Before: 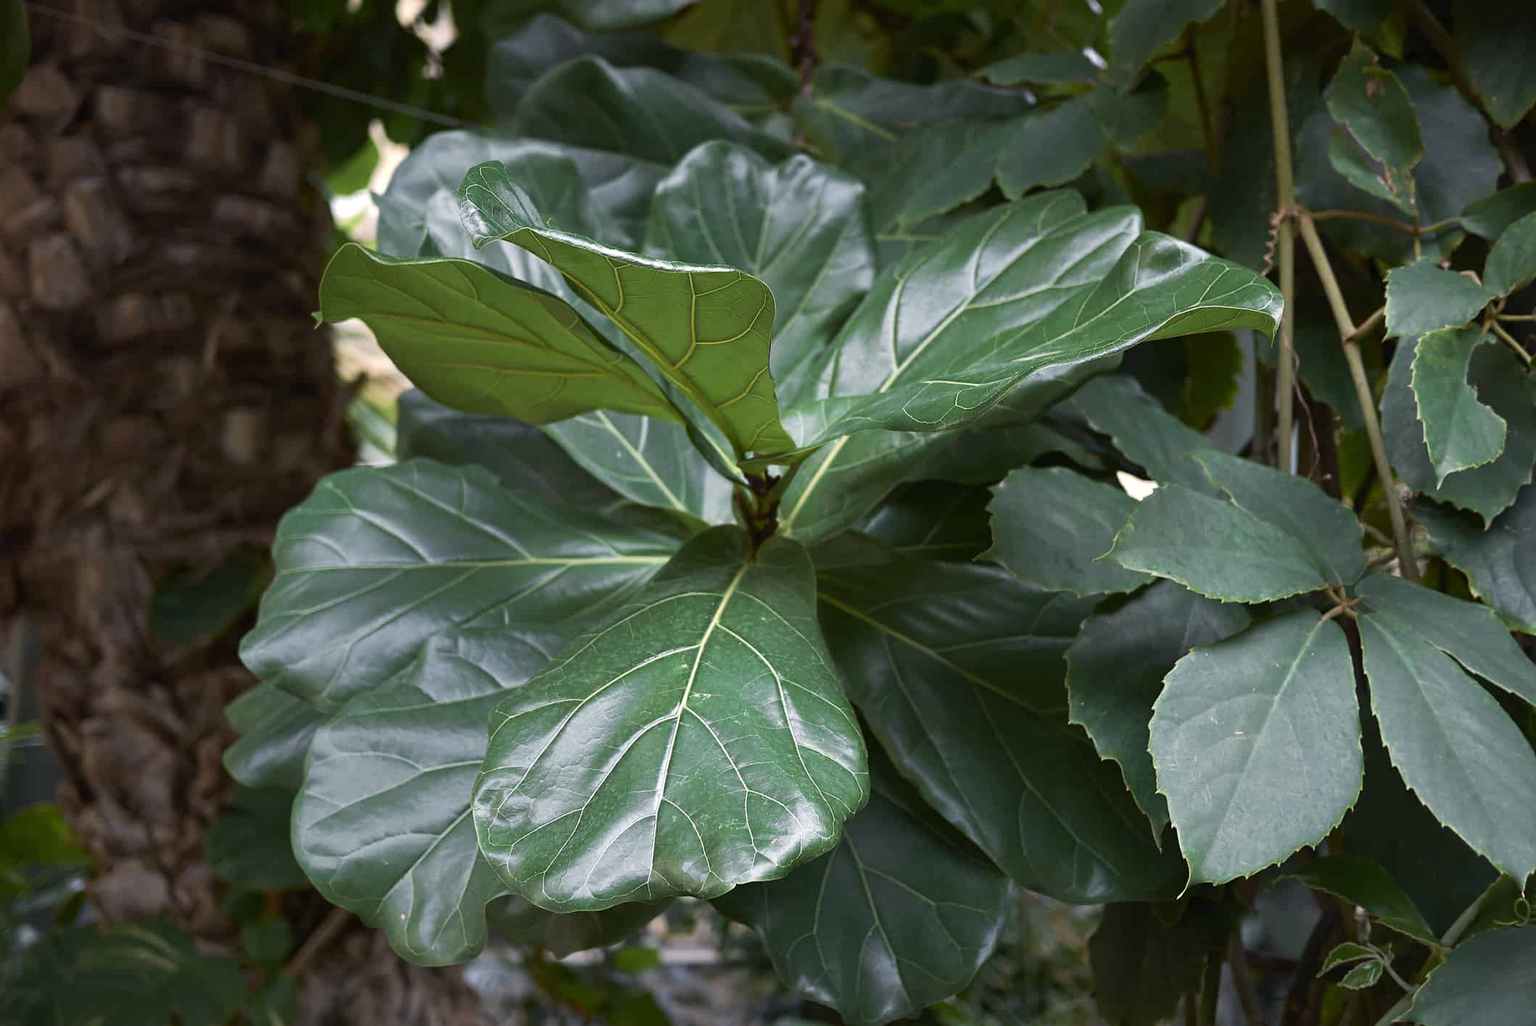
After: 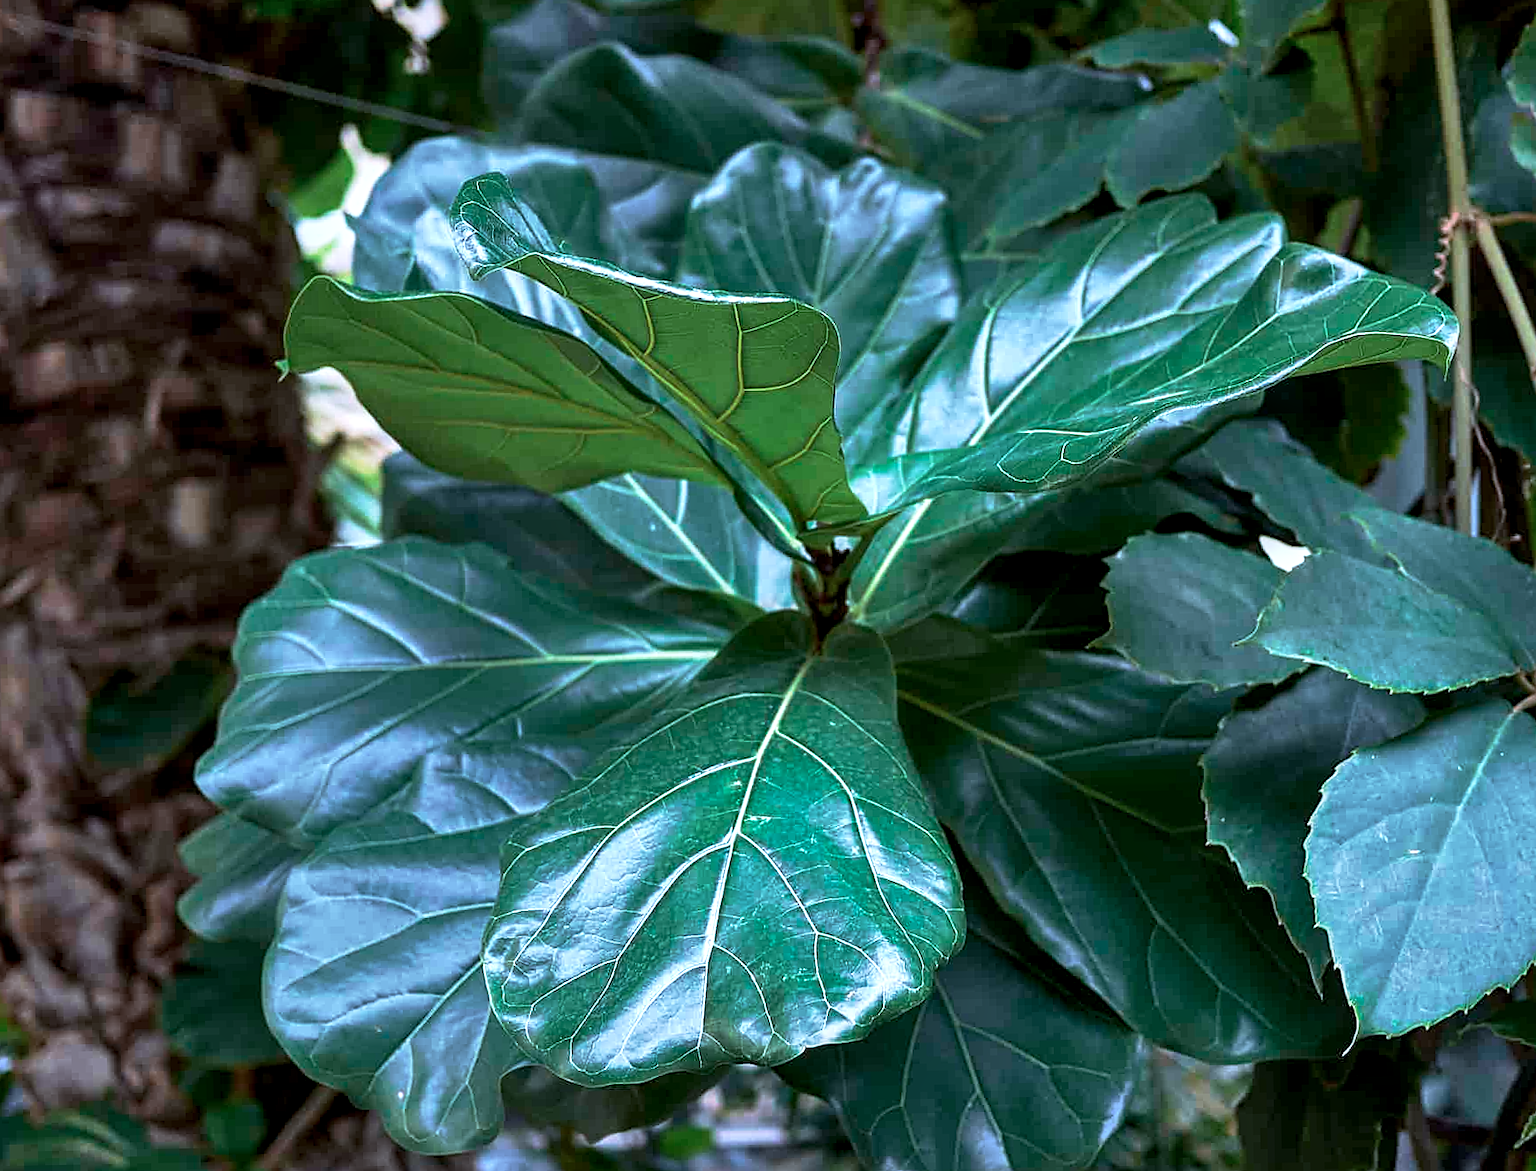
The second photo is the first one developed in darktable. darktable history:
base curve: curves: ch0 [(0, 0) (0.257, 0.25) (0.482, 0.586) (0.757, 0.871) (1, 1)], preserve colors none
sharpen: on, module defaults
color calibration: illuminant custom, x 0.389, y 0.387, temperature 3793.38 K
local contrast: highlights 42%, shadows 62%, detail 136%, midtone range 0.514
crop and rotate: angle 1.09°, left 4.084%, top 1.112%, right 11.459%, bottom 2.483%
shadows and highlights: low approximation 0.01, soften with gaussian
